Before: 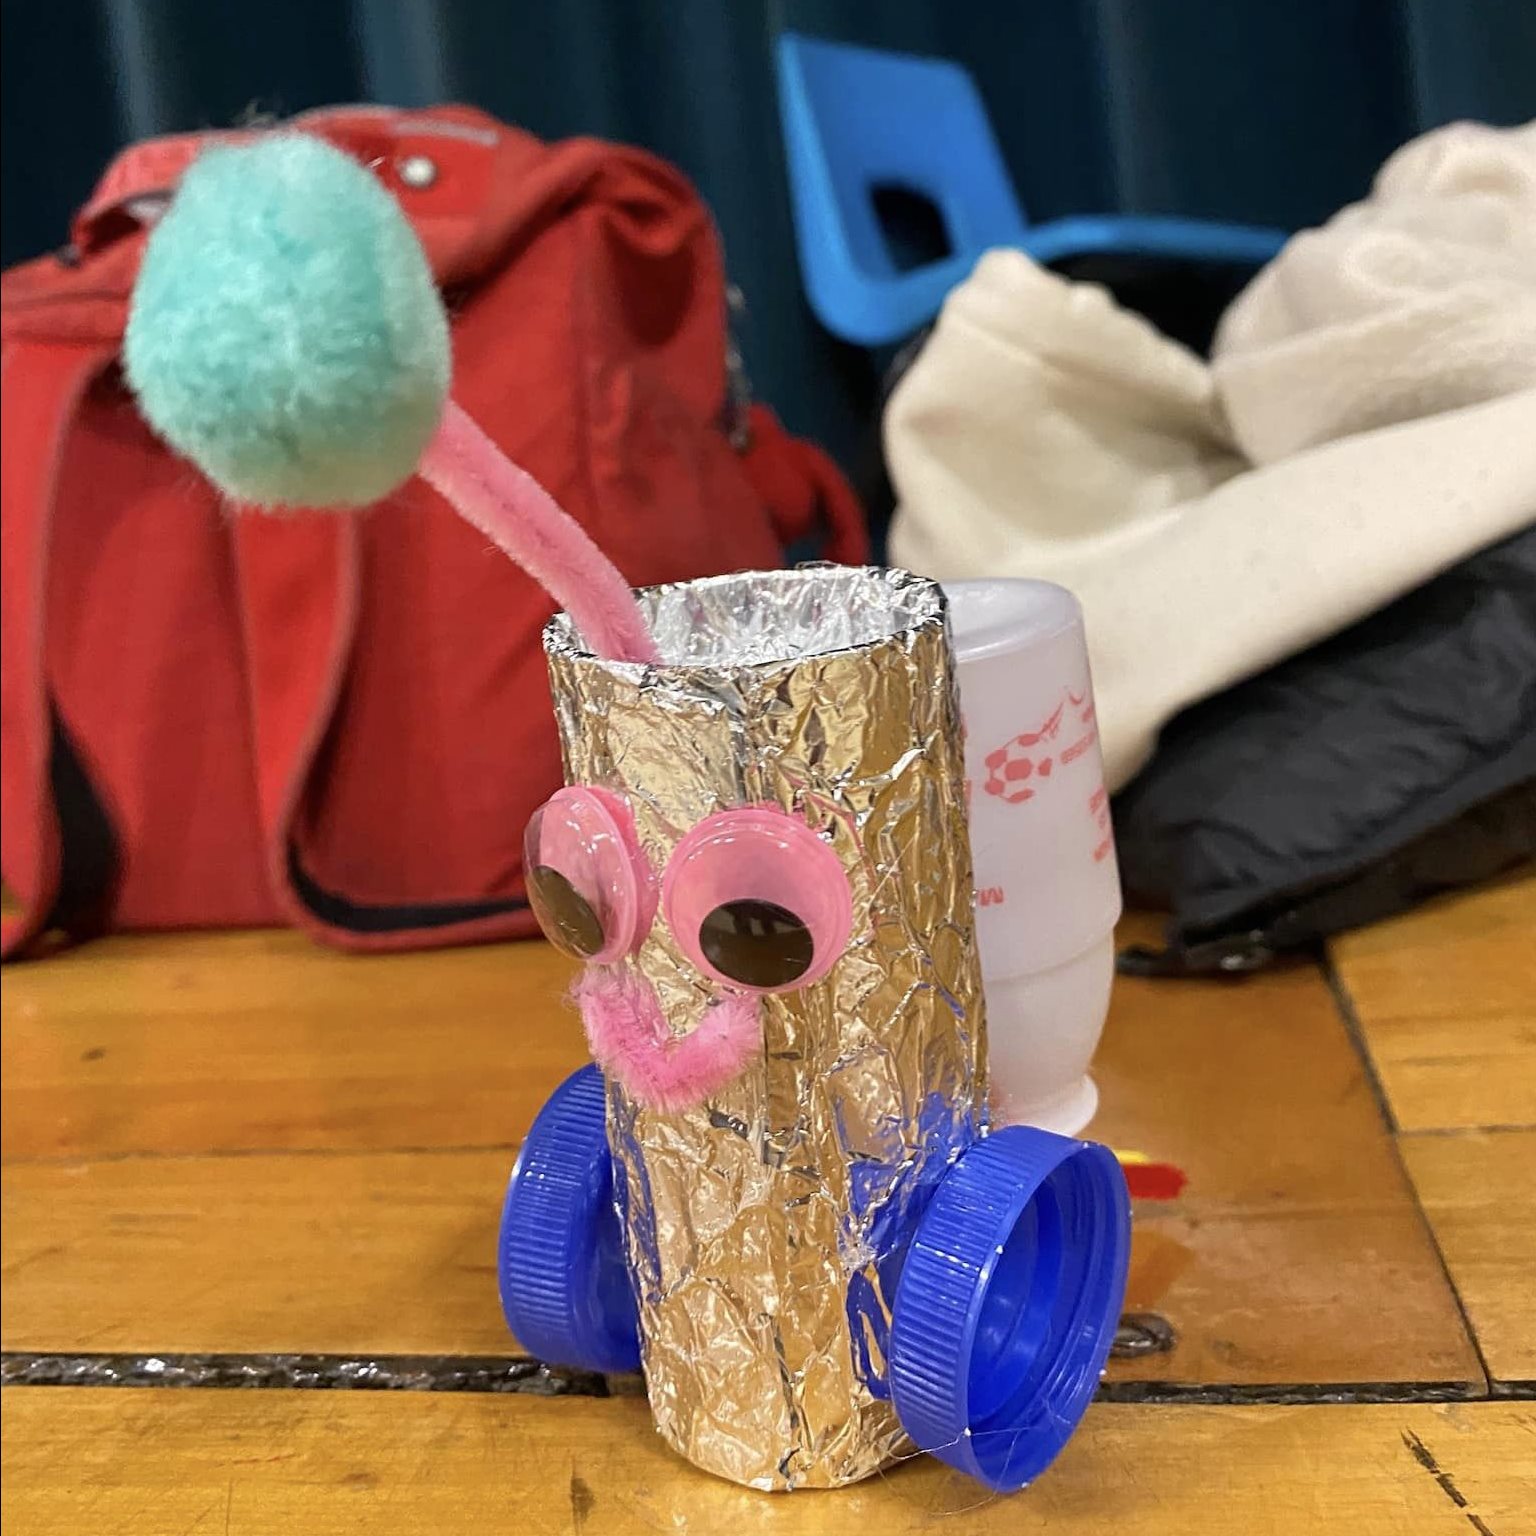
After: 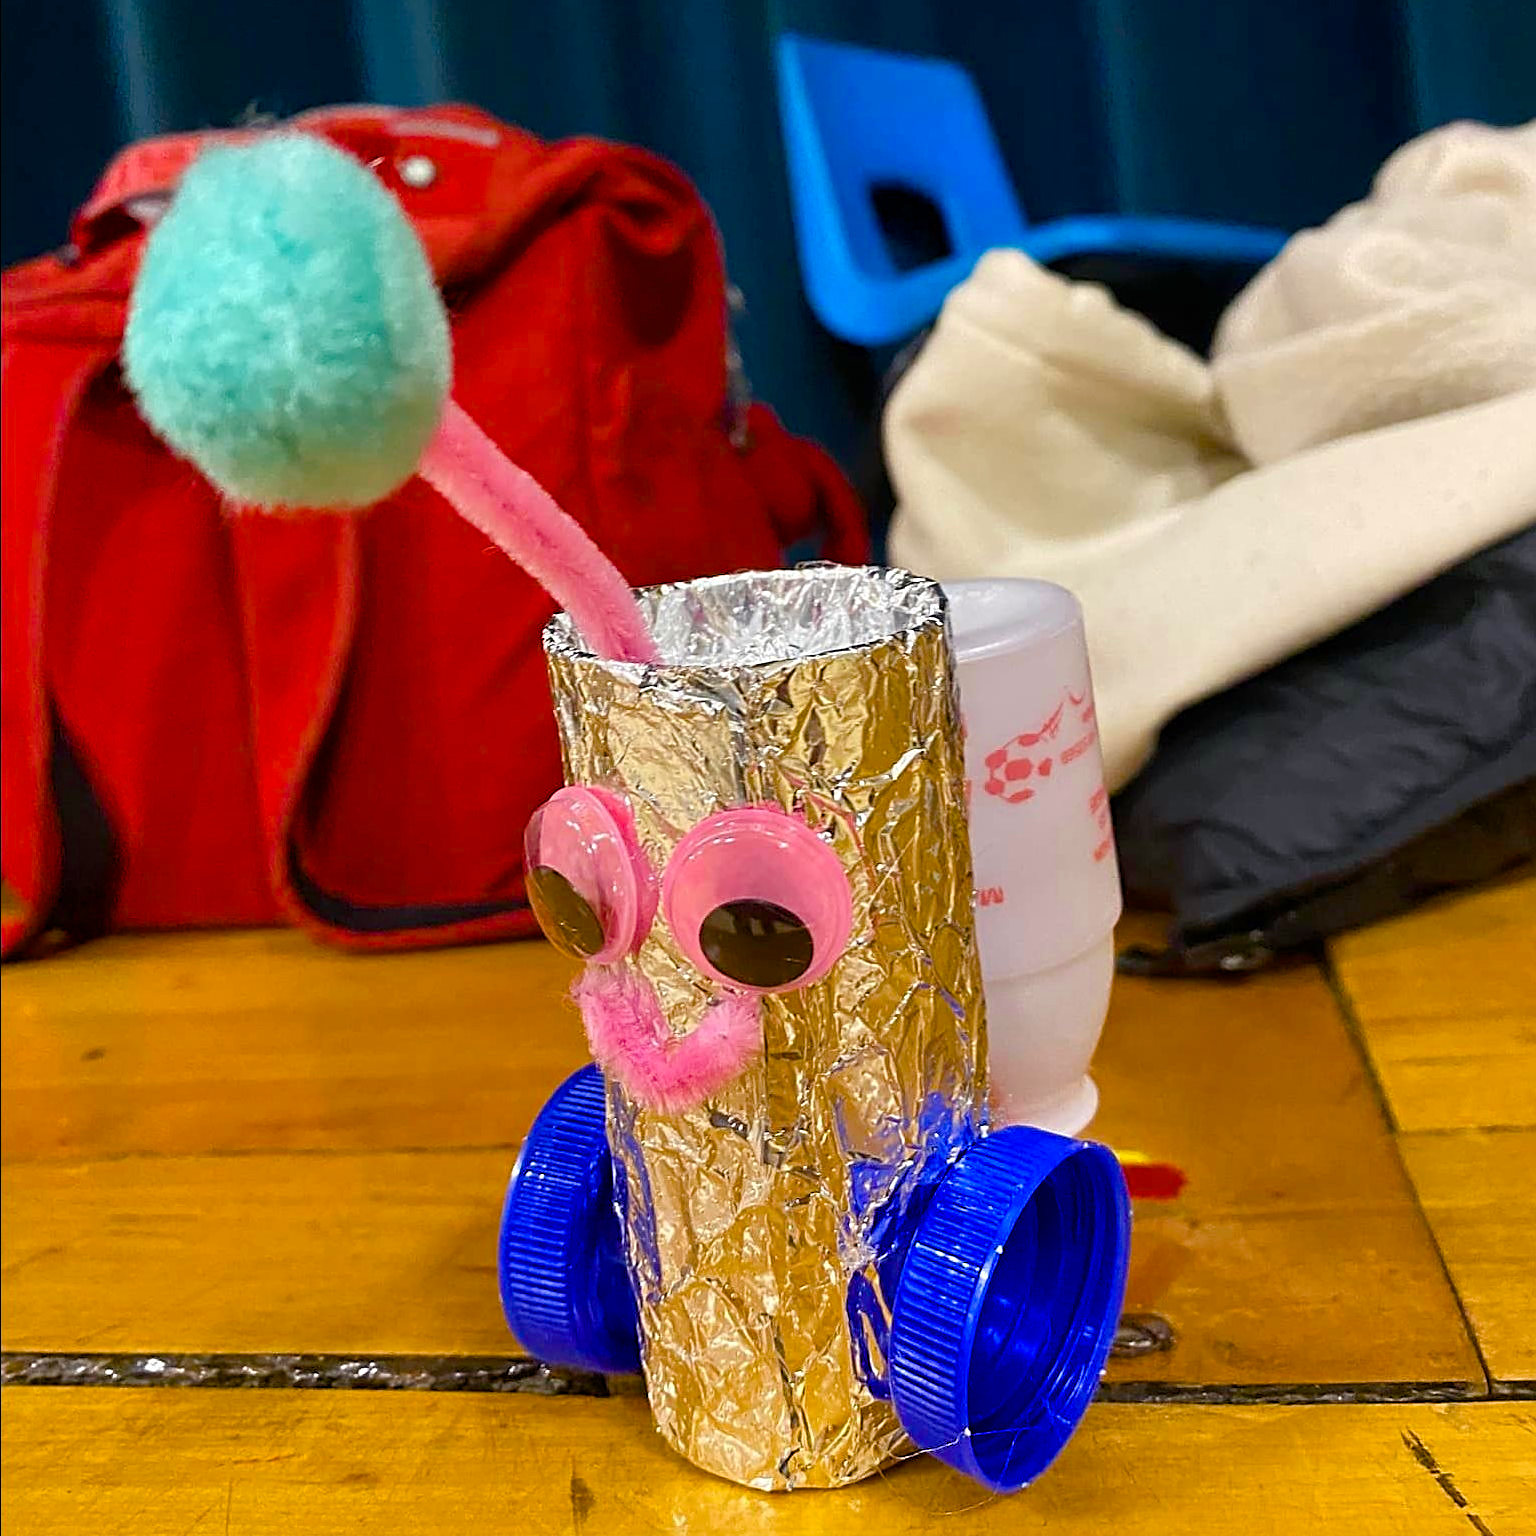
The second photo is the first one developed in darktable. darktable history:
sharpen: on, module defaults
color balance rgb: shadows lift › chroma 1.792%, shadows lift › hue 264.26°, linear chroma grading › global chroma 14.555%, perceptual saturation grading › global saturation 20%, perceptual saturation grading › highlights -13.997%, perceptual saturation grading › shadows 49.879%, global vibrance 20%
